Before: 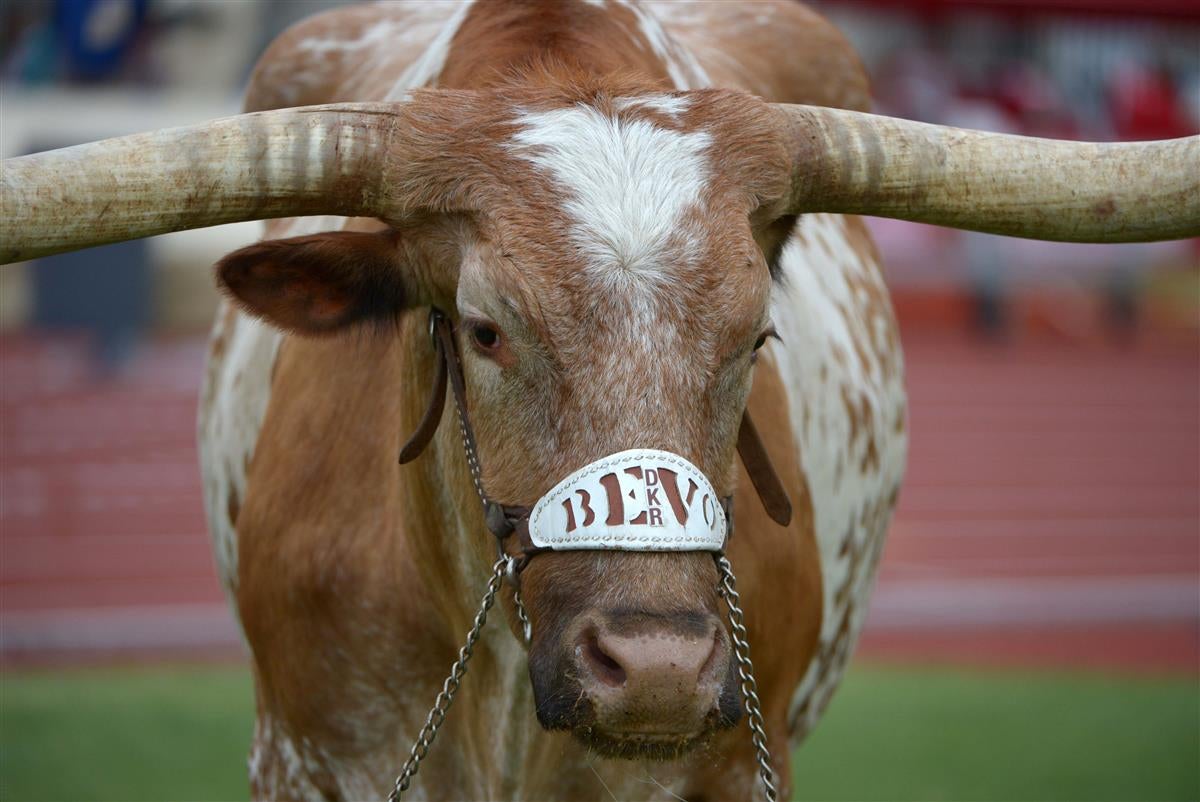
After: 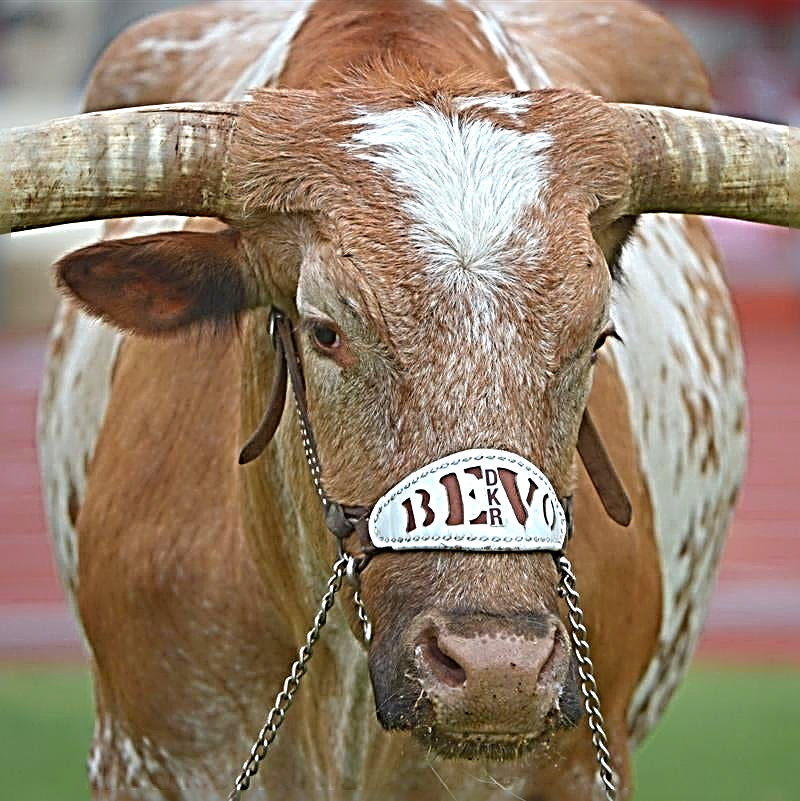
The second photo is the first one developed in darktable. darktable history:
local contrast: detail 69%
exposure: black level correction 0, exposure 0.699 EV, compensate exposure bias true, compensate highlight preservation false
sharpen: radius 4.026, amount 1.994
crop and rotate: left 13.377%, right 19.956%
